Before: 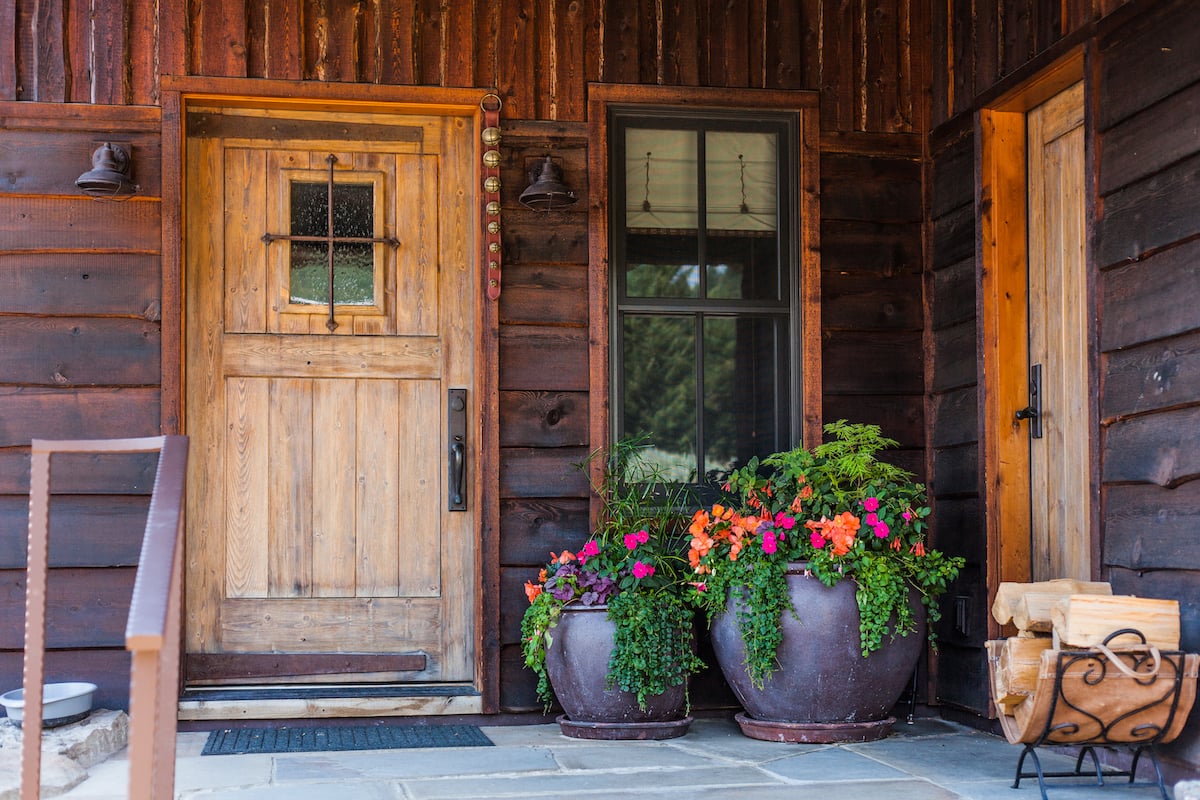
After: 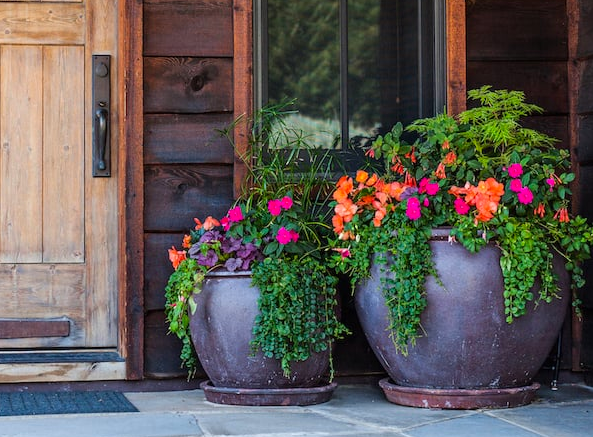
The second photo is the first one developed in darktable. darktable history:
color correction: saturation 1.11
crop: left 29.672%, top 41.786%, right 20.851%, bottom 3.487%
